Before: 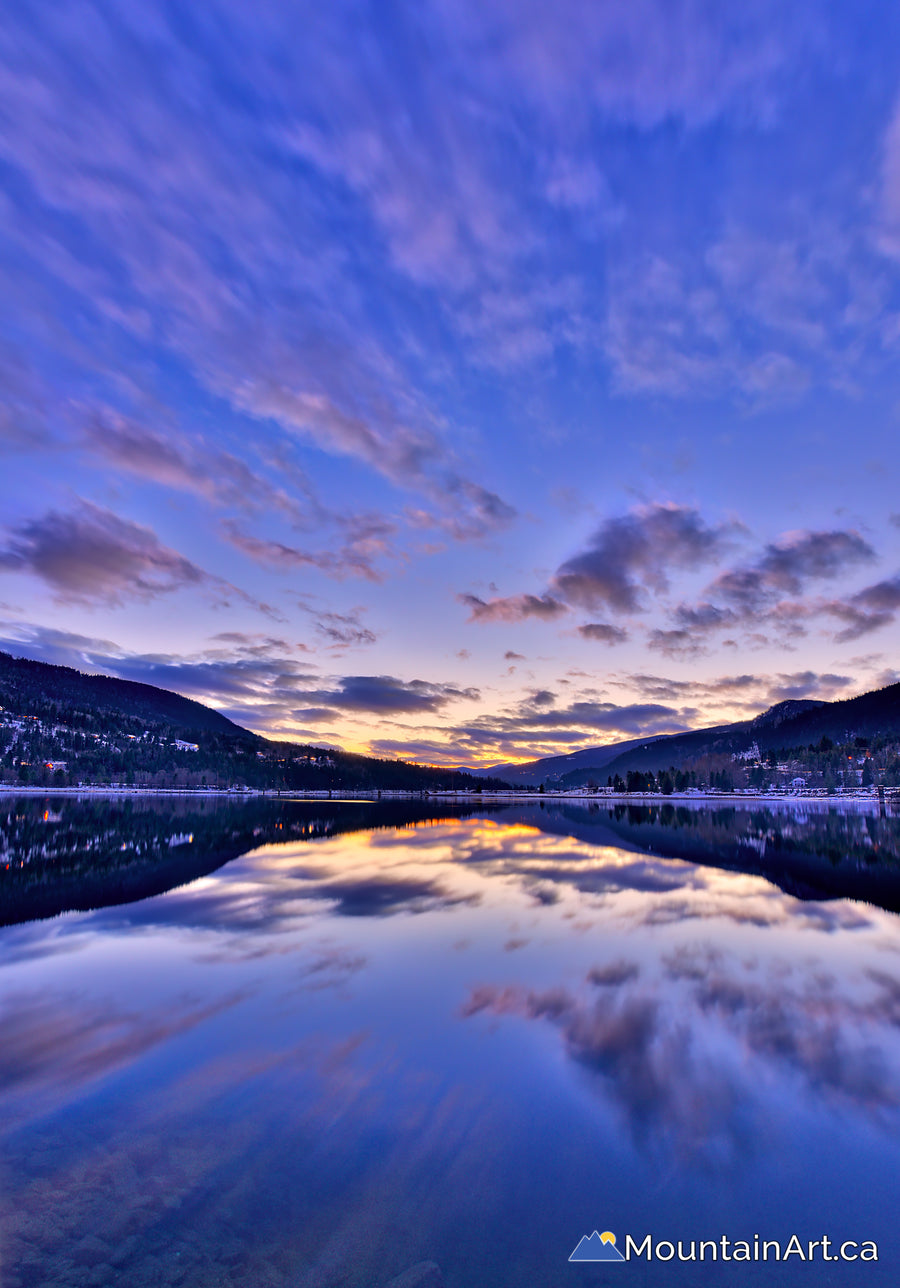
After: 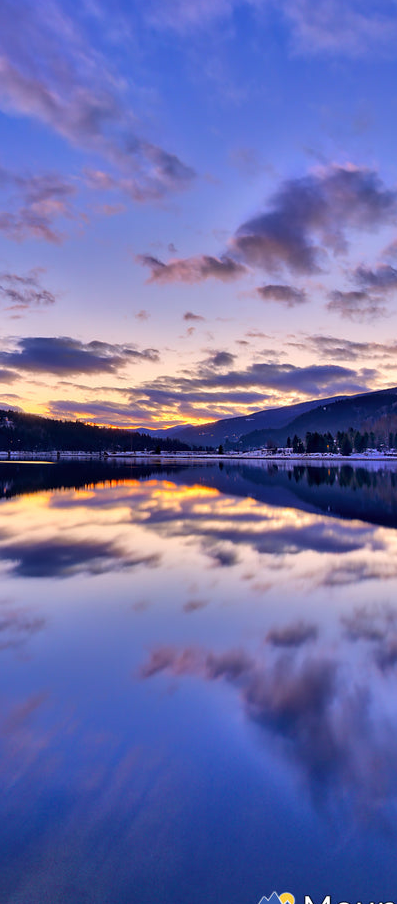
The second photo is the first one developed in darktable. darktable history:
crop: left 35.691%, top 26.328%, right 20.175%, bottom 3.445%
